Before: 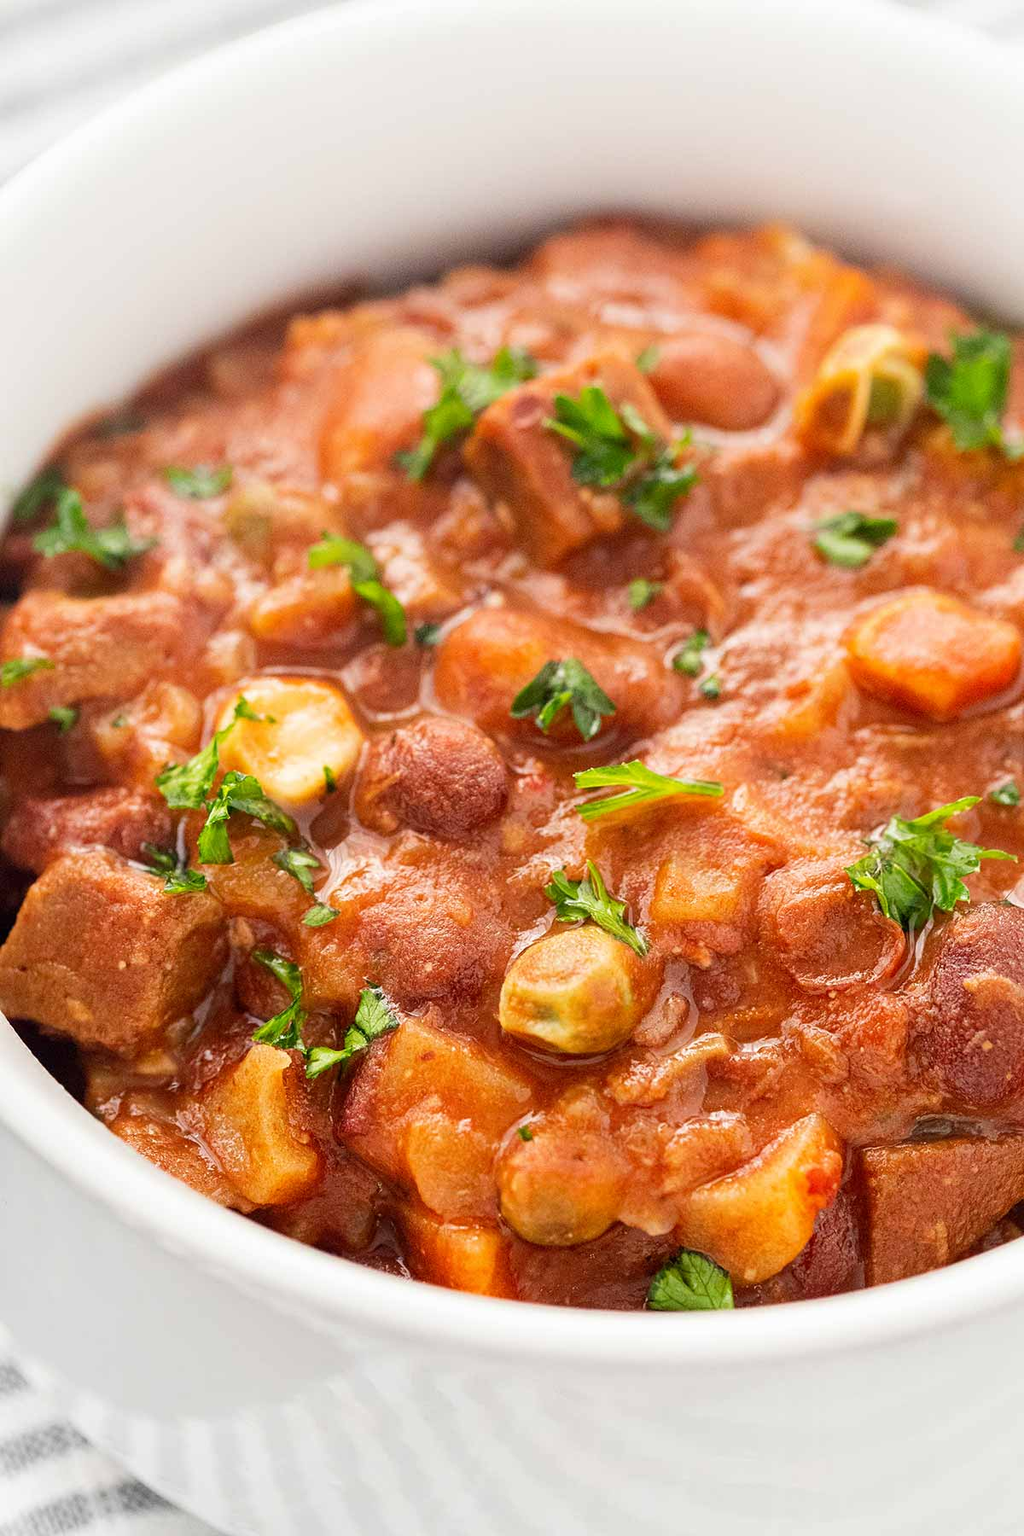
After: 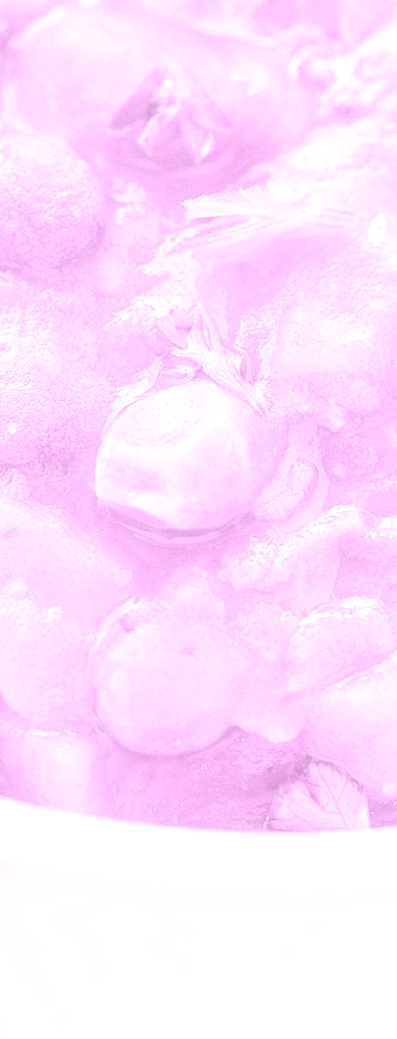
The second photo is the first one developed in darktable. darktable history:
crop: left 40.878%, top 39.176%, right 25.993%, bottom 3.081%
color contrast: green-magenta contrast 0, blue-yellow contrast 0
colorize: hue 331.2°, saturation 75%, source mix 30.28%, lightness 70.52%, version 1
exposure: black level correction 0, exposure 1.45 EV, compensate exposure bias true, compensate highlight preservation false
